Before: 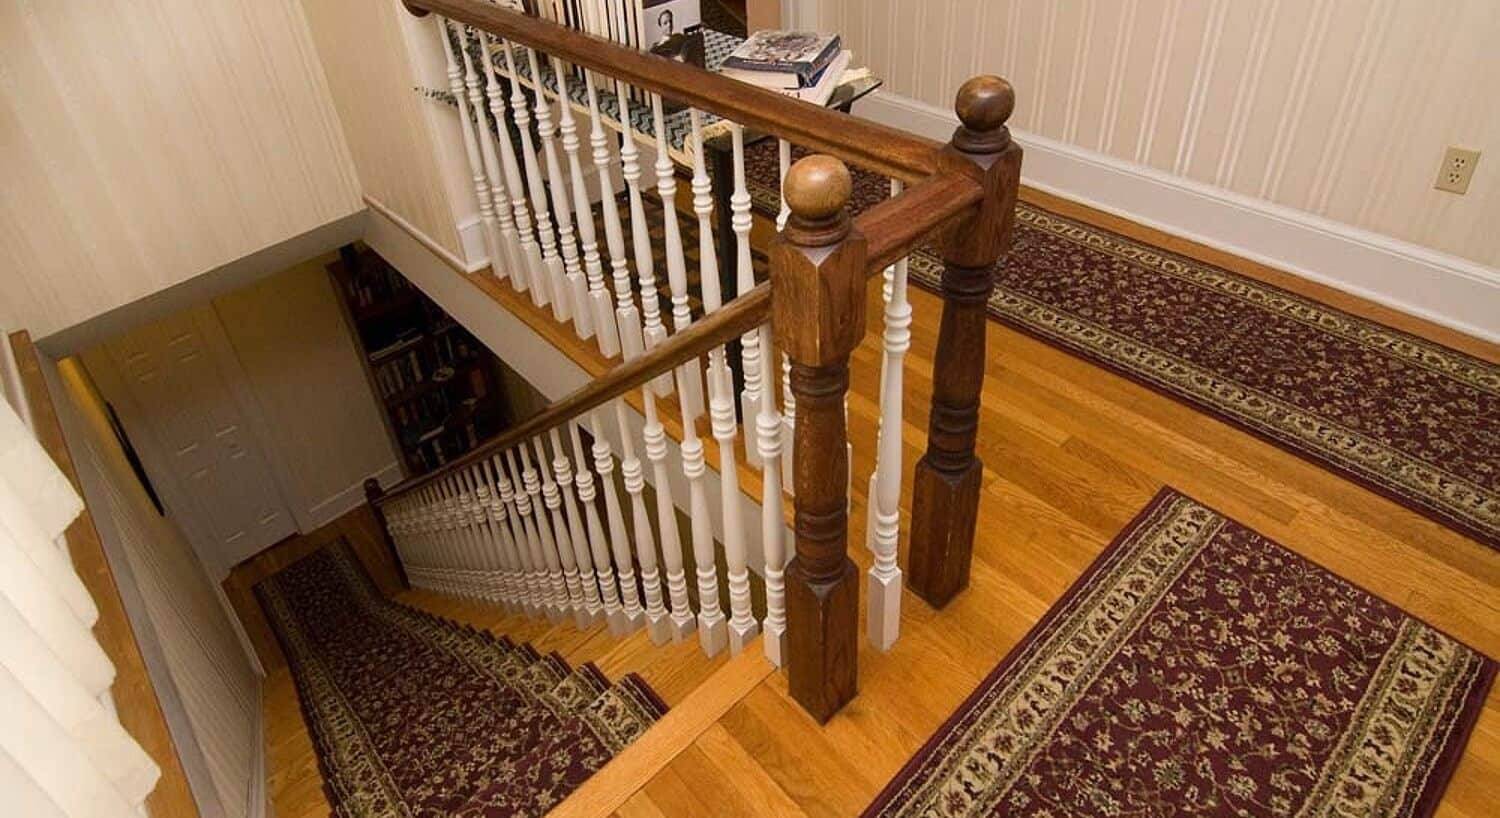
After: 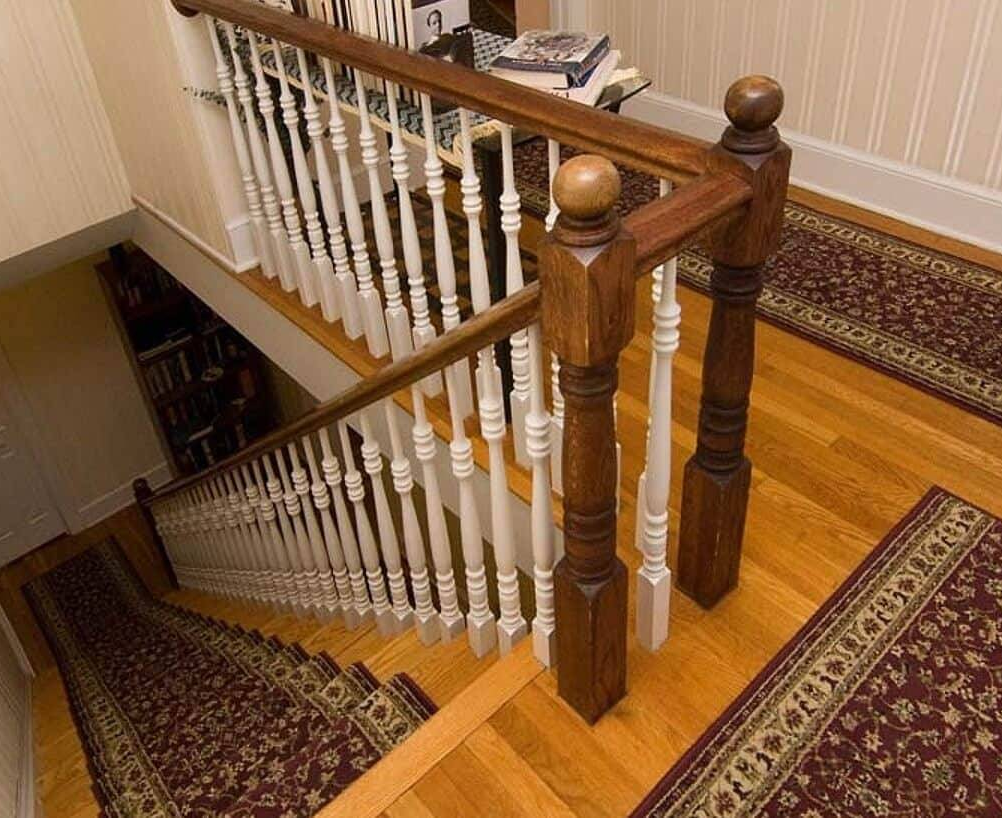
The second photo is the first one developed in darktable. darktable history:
crop: left 15.422%, right 17.732%
